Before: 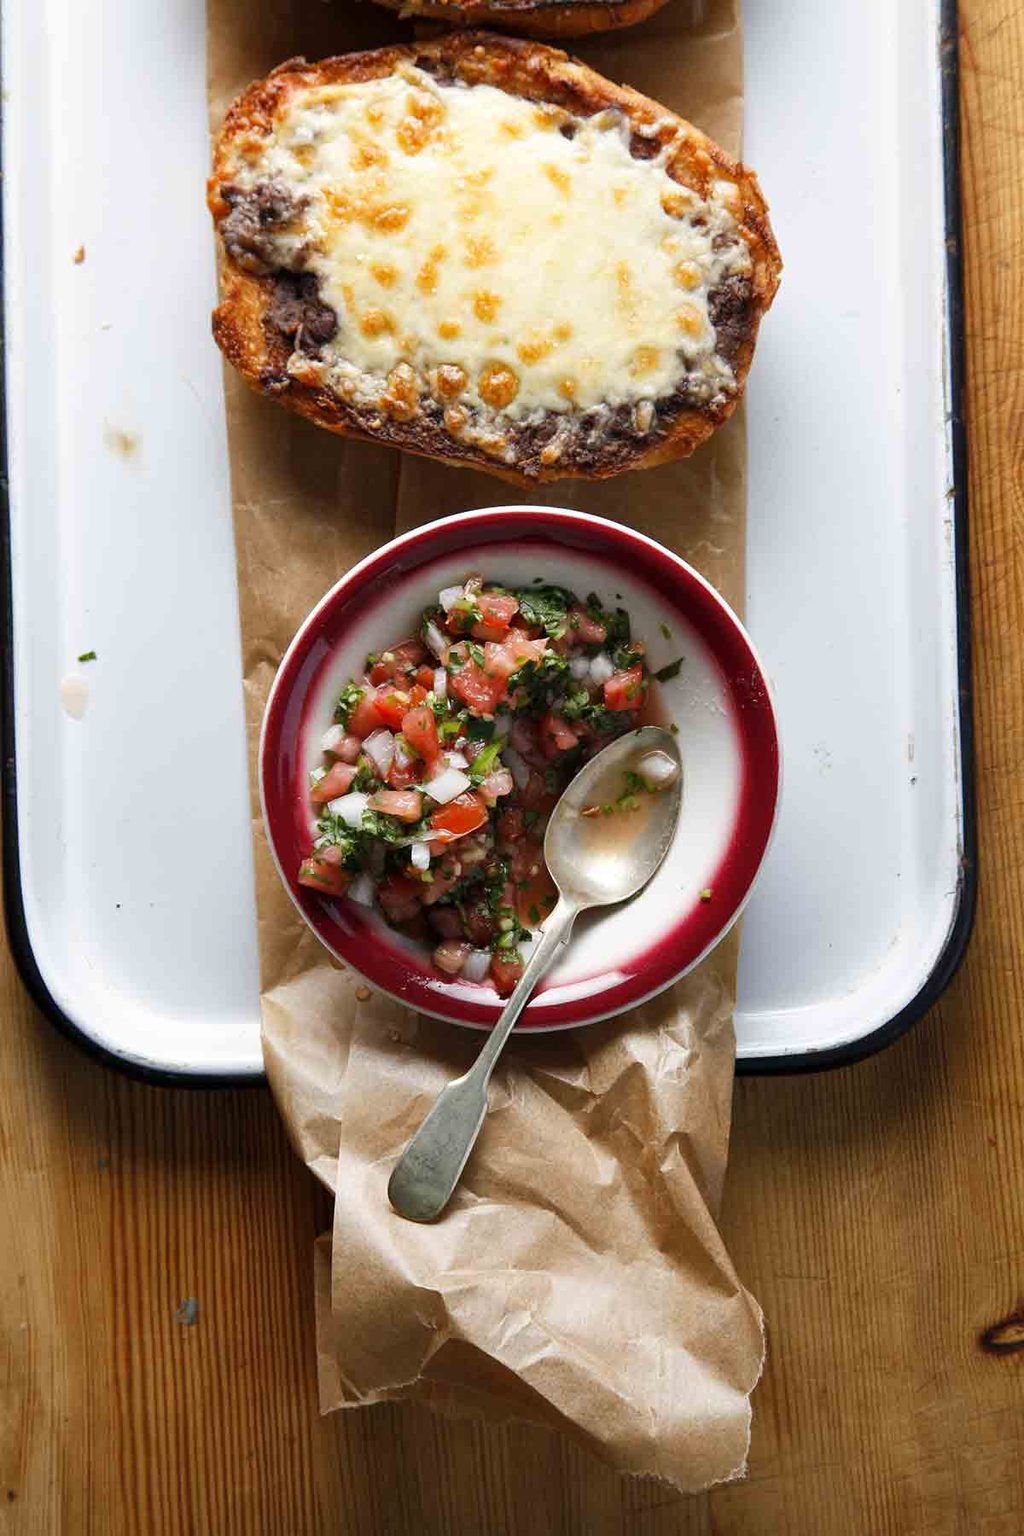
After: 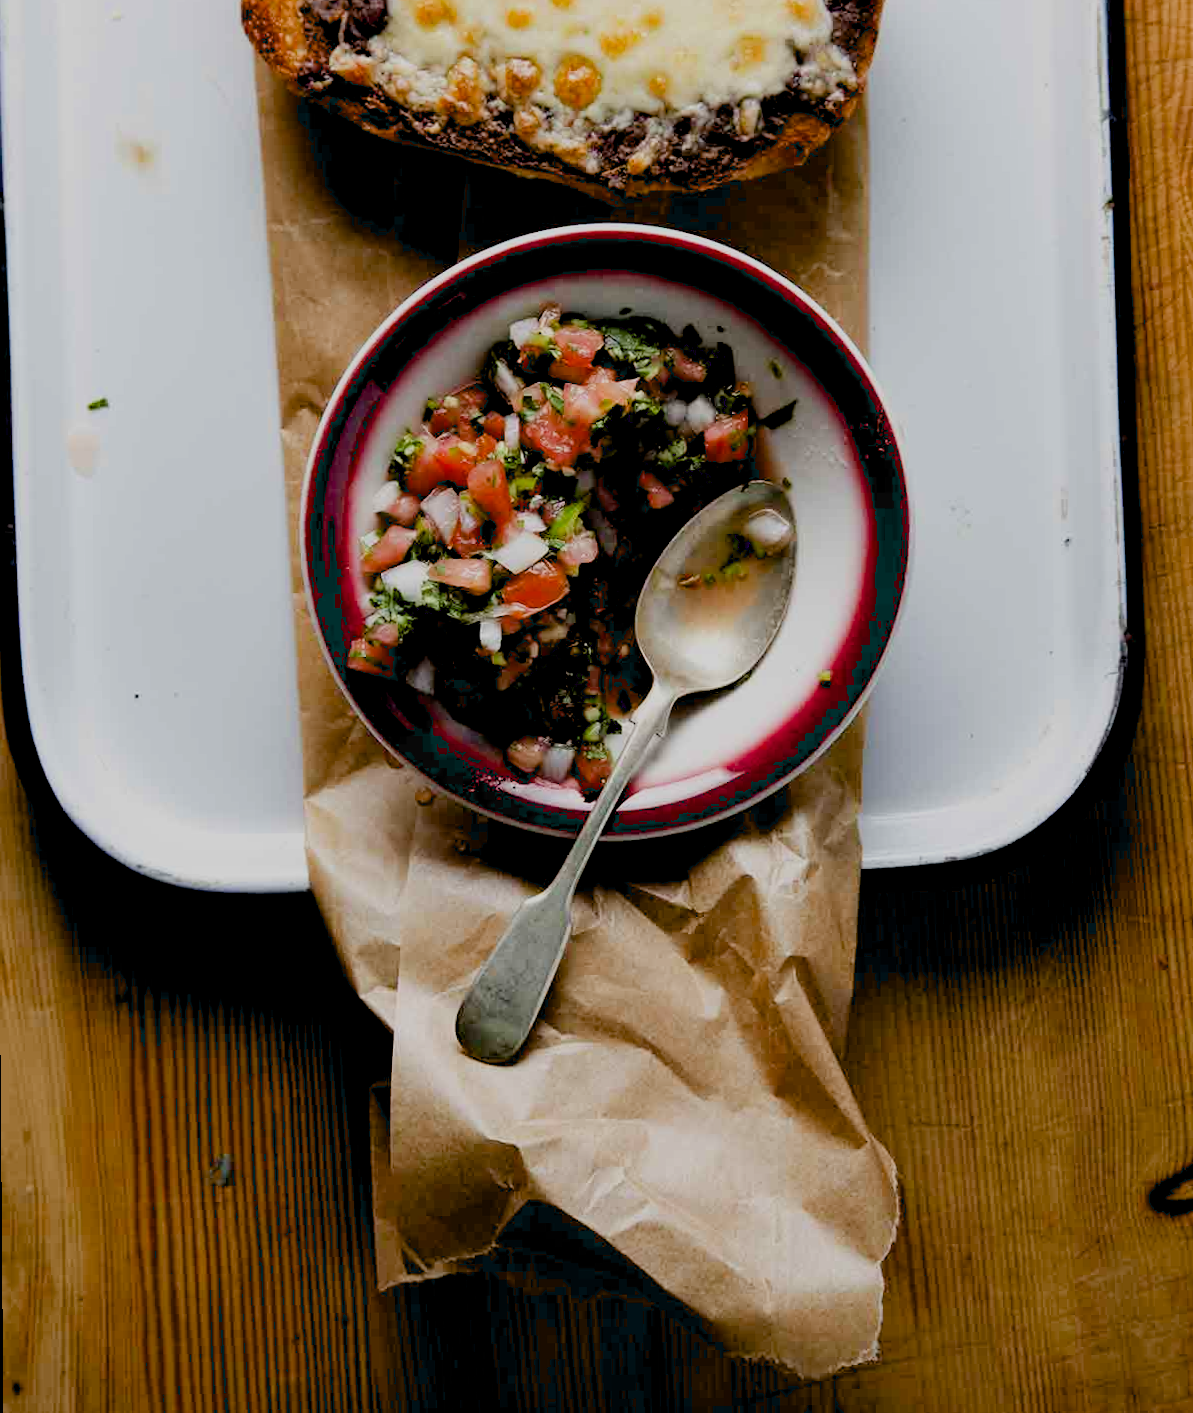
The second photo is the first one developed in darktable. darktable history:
filmic rgb: black relative exposure -6.68 EV, white relative exposure 4.56 EV, hardness 3.25
rotate and perspective: rotation -0.45°, automatic cropping original format, crop left 0.008, crop right 0.992, crop top 0.012, crop bottom 0.988
exposure: black level correction 0.029, exposure -0.073 EV, compensate highlight preservation false
crop and rotate: top 19.998%
